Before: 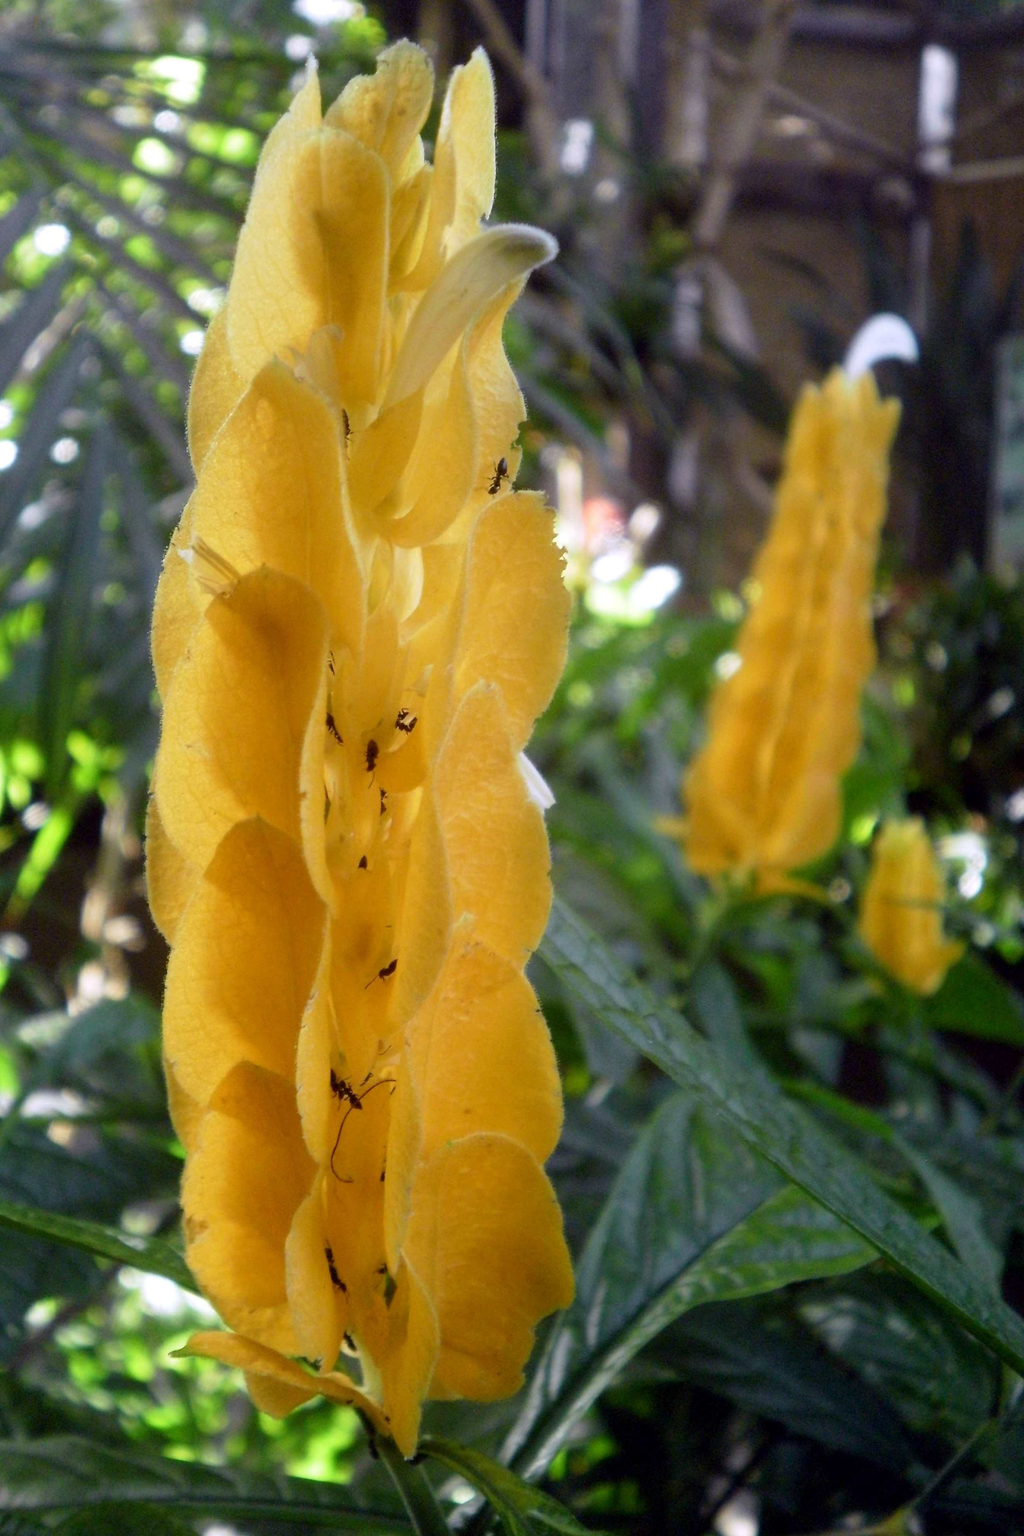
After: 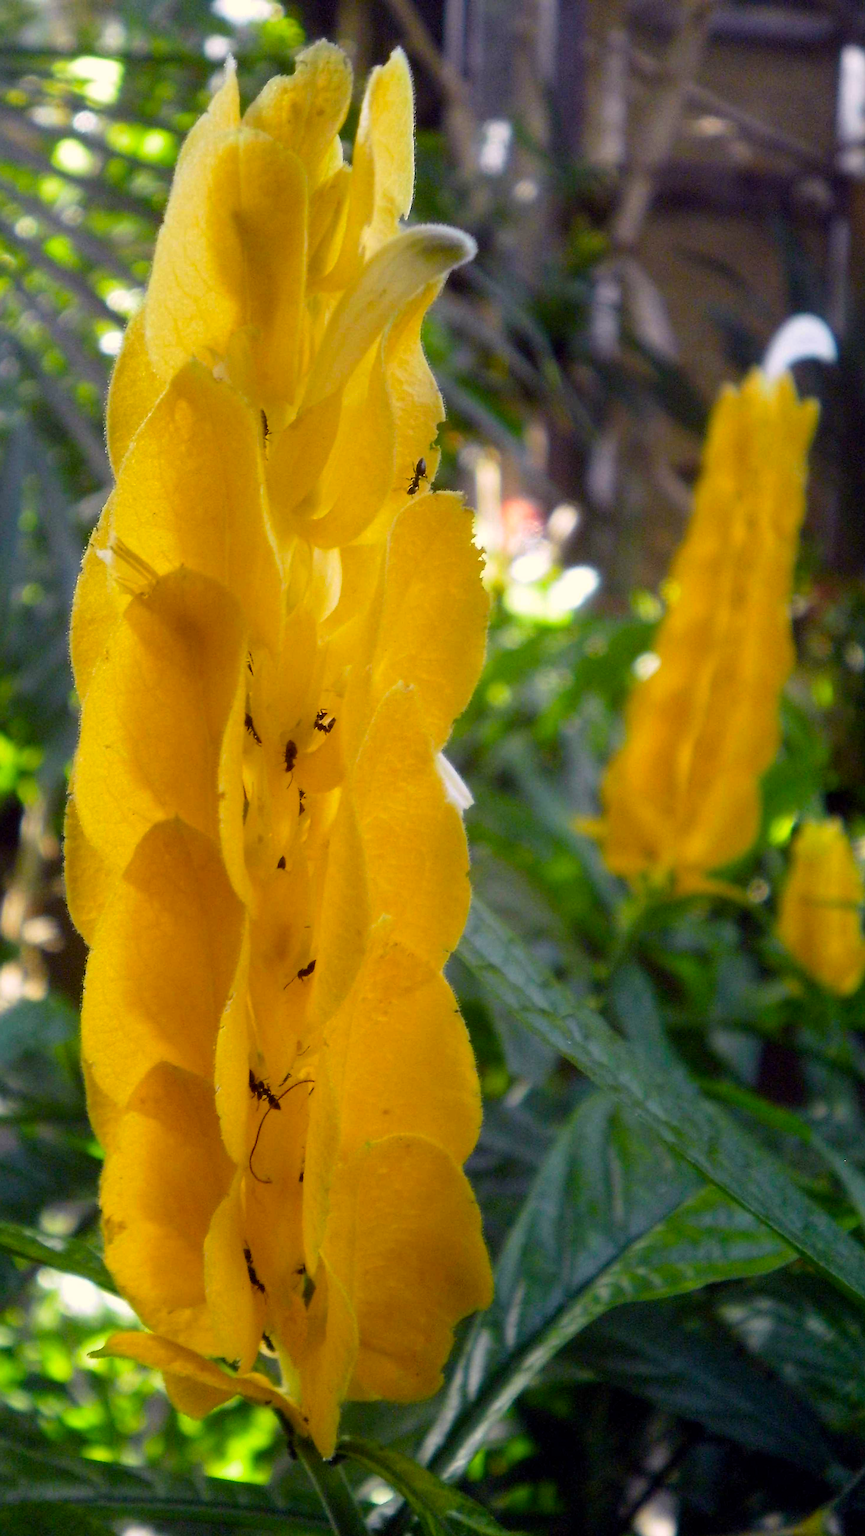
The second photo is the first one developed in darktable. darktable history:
crop: left 7.999%, right 7.437%
color balance rgb: highlights gain › chroma 3.012%, highlights gain › hue 78.74°, perceptual saturation grading › global saturation 25.201%, global vibrance 14.64%
sharpen: on, module defaults
